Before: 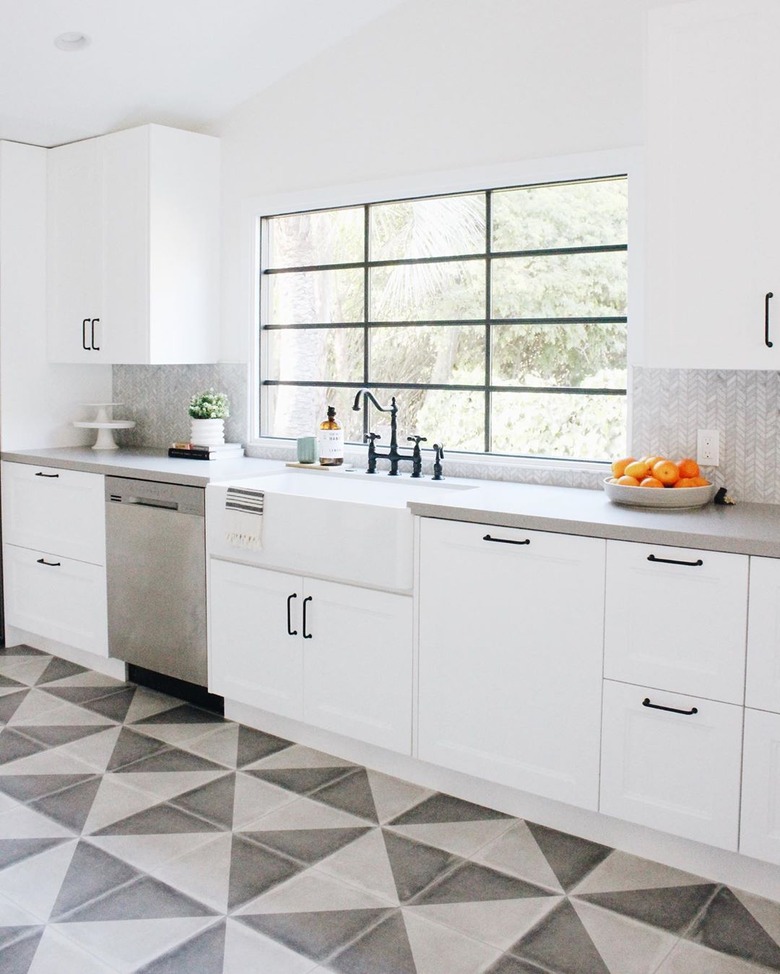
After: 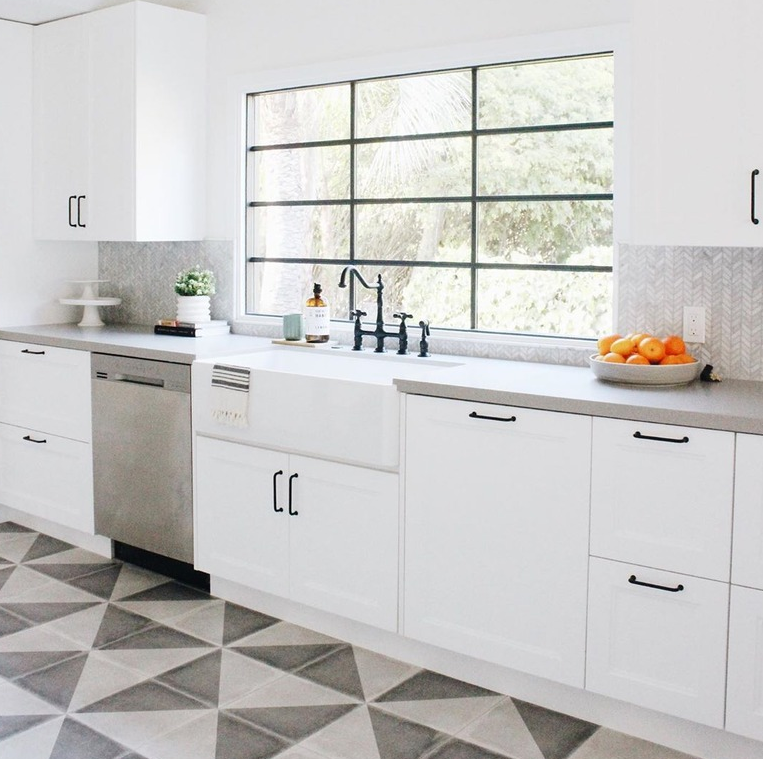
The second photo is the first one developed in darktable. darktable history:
crop and rotate: left 1.824%, top 12.668%, right 0.256%, bottom 9.376%
